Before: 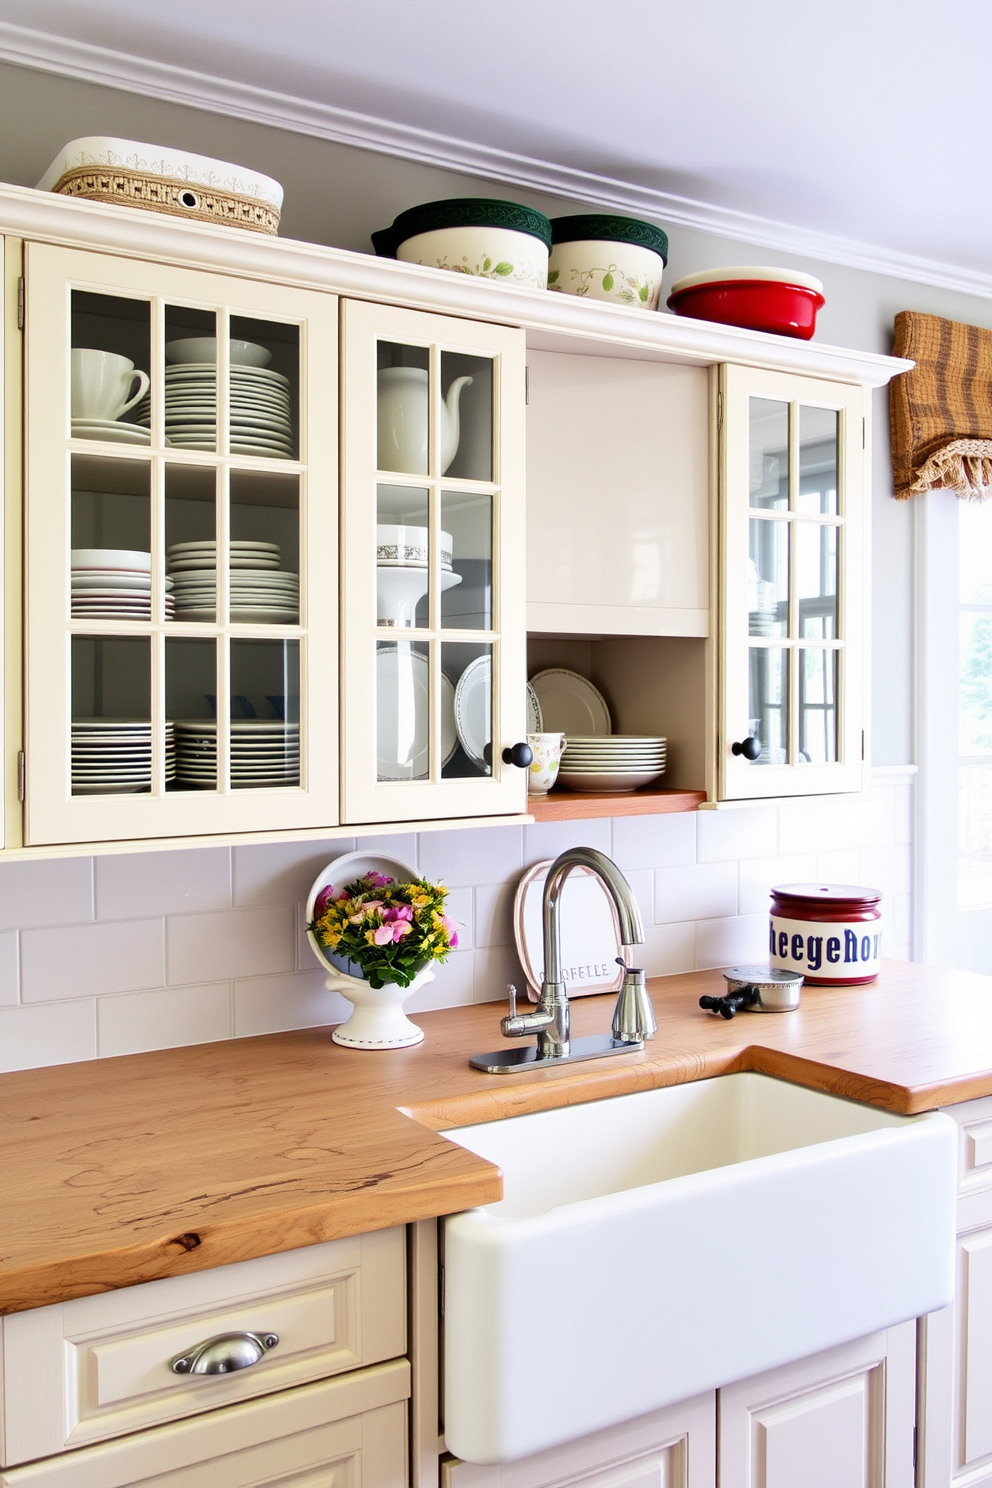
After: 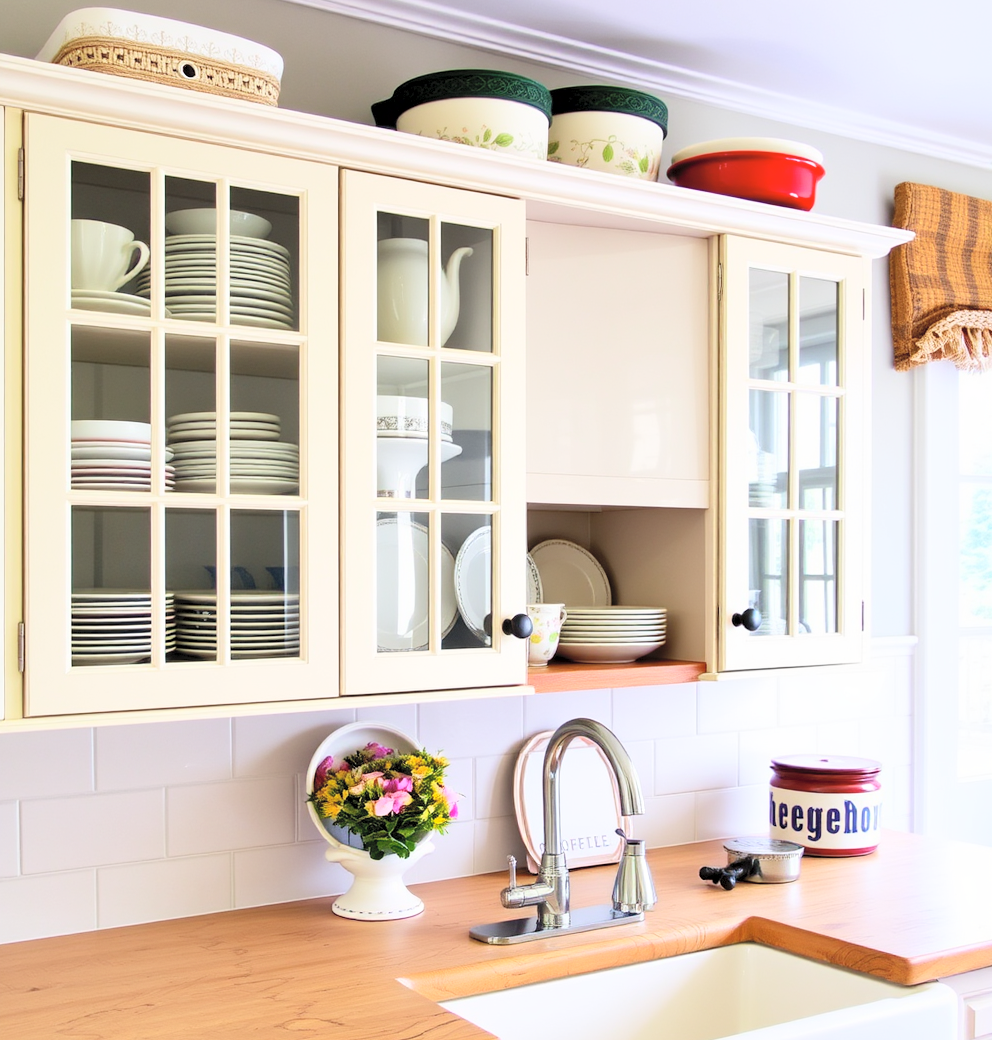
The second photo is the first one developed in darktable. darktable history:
exposure: black level correction 0.001, compensate highlight preservation false
contrast brightness saturation: contrast 0.097, brightness 0.302, saturation 0.136
crop and rotate: top 8.724%, bottom 21.342%
